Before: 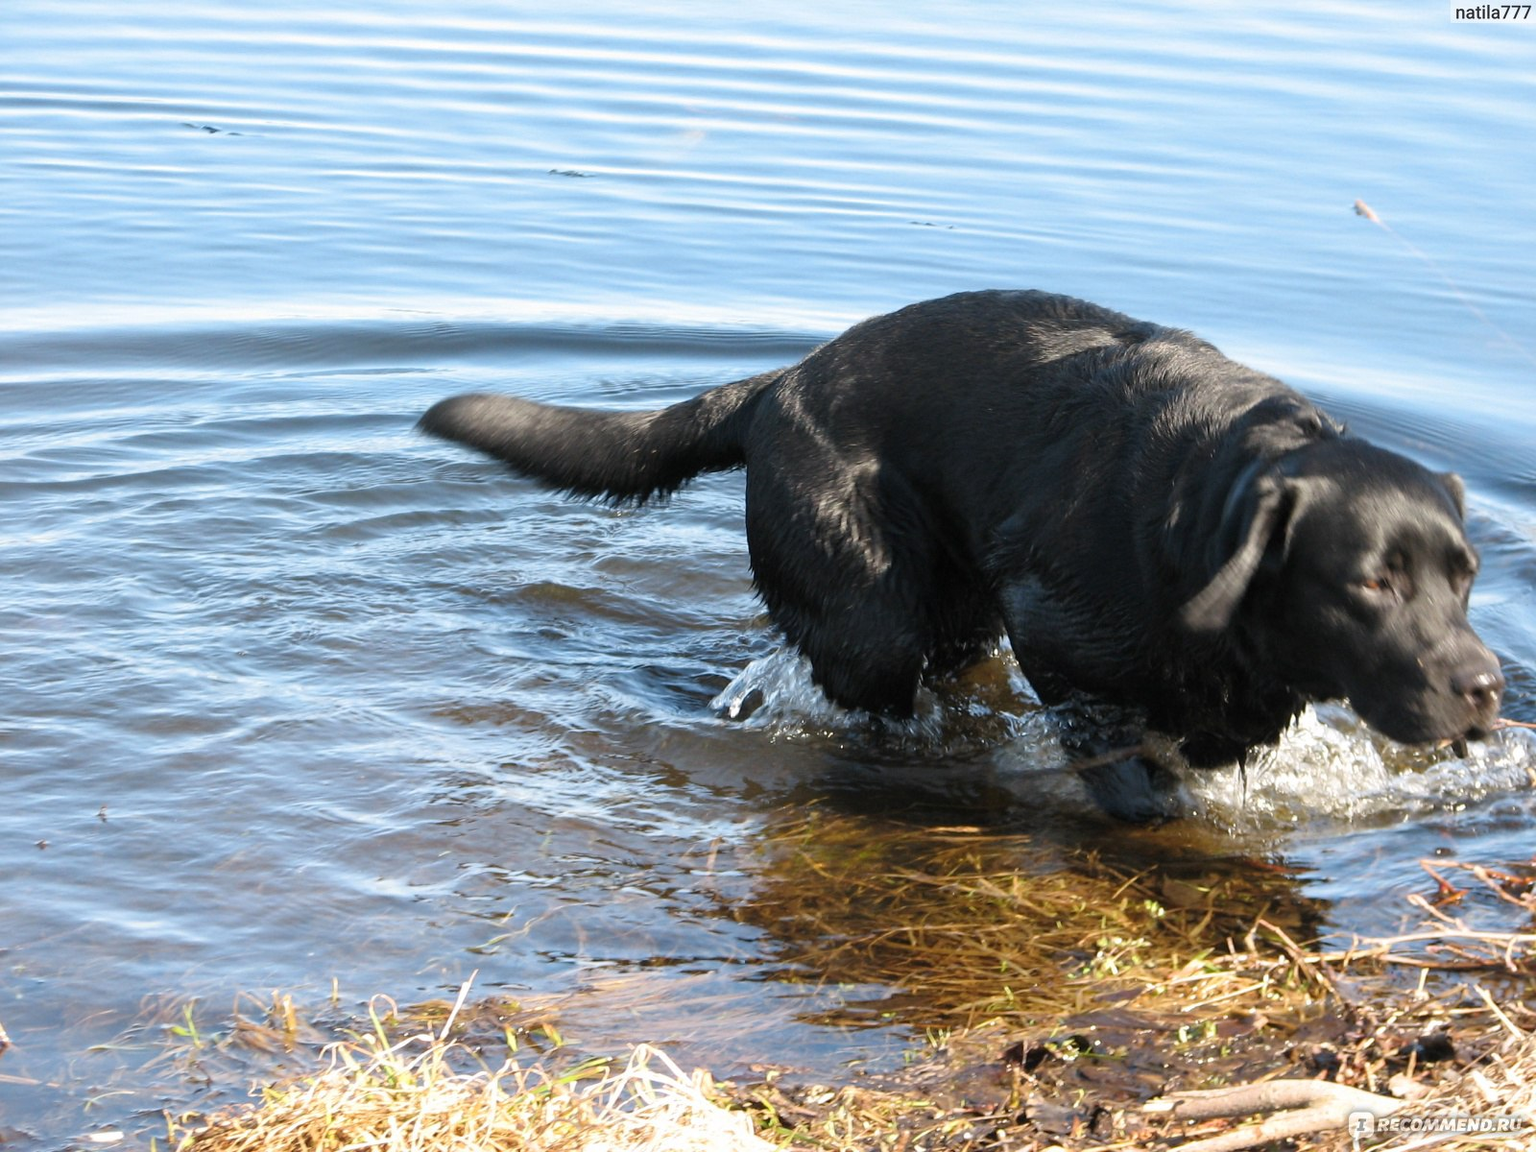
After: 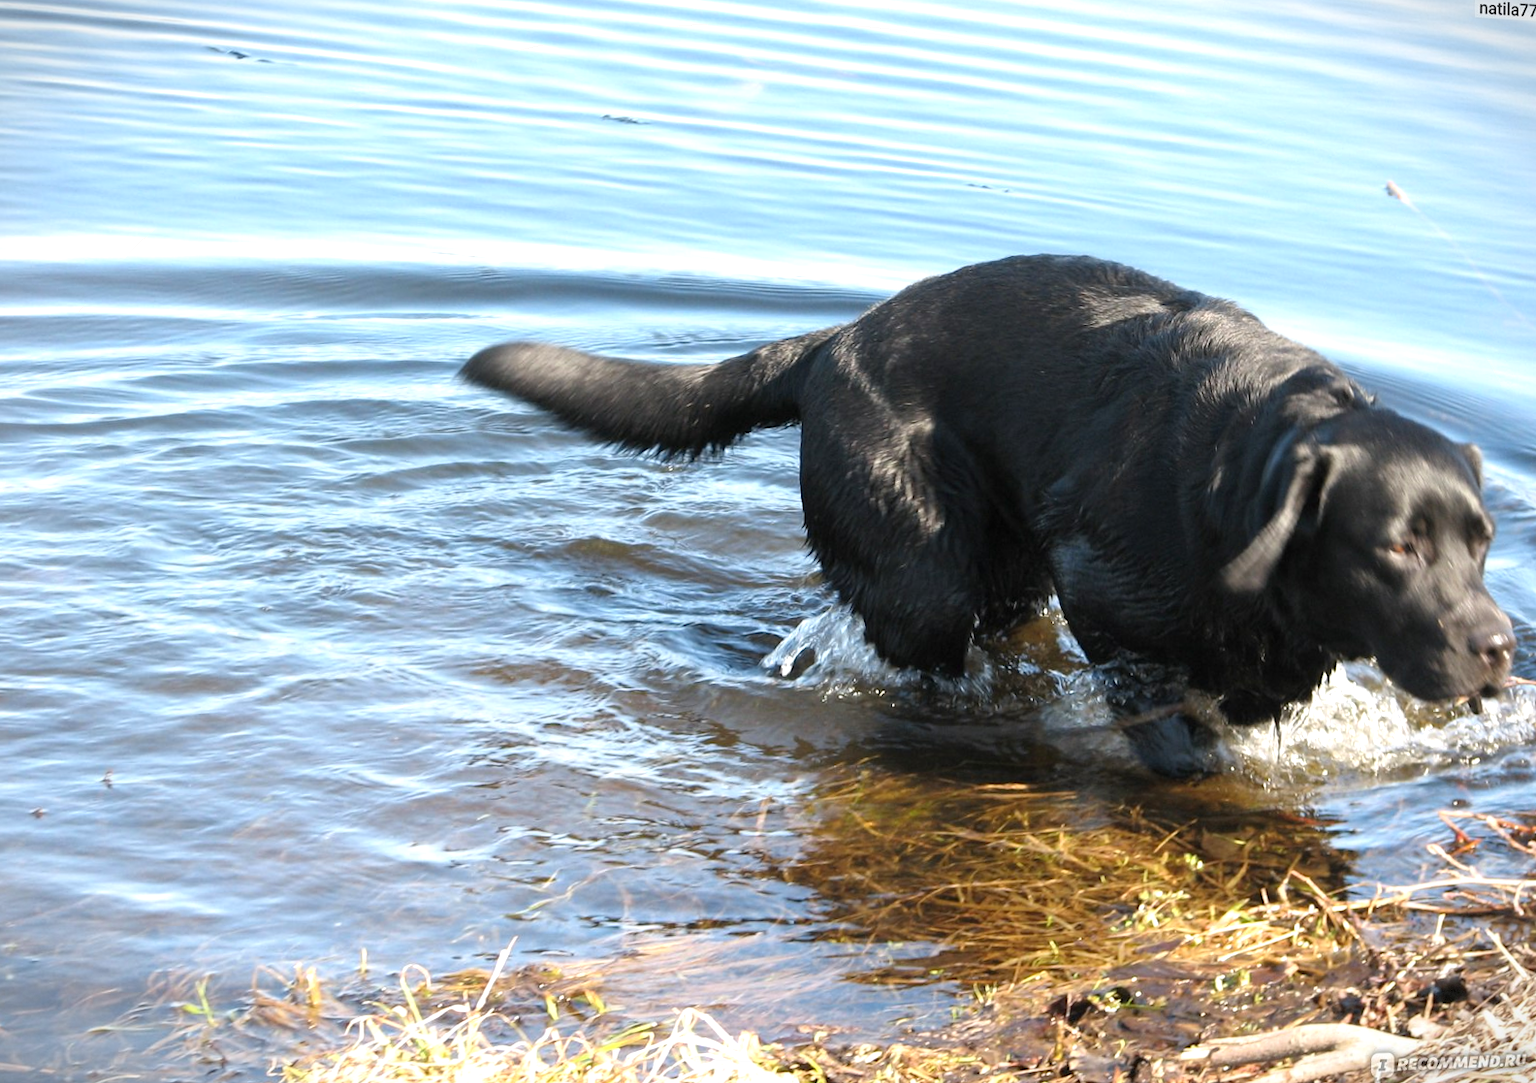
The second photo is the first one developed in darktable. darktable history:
exposure: exposure 0.4 EV, compensate highlight preservation false
vignetting: fall-off start 100%, brightness -0.406, saturation -0.3, width/height ratio 1.324, dithering 8-bit output, unbound false
rotate and perspective: rotation 0.679°, lens shift (horizontal) 0.136, crop left 0.009, crop right 0.991, crop top 0.078, crop bottom 0.95
